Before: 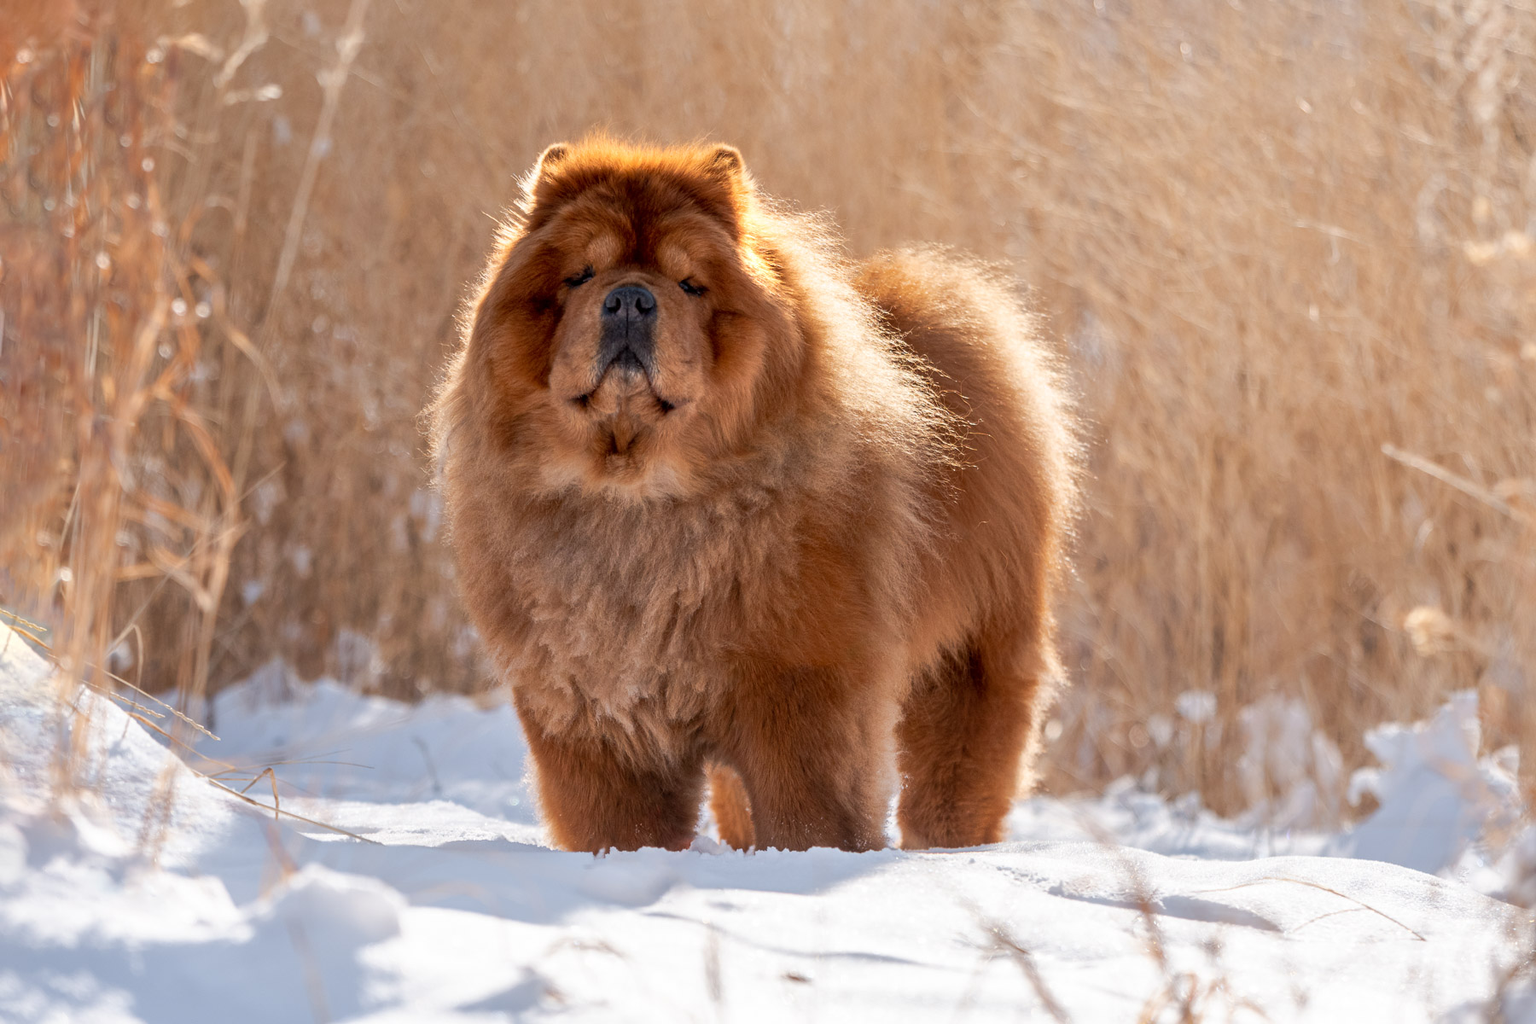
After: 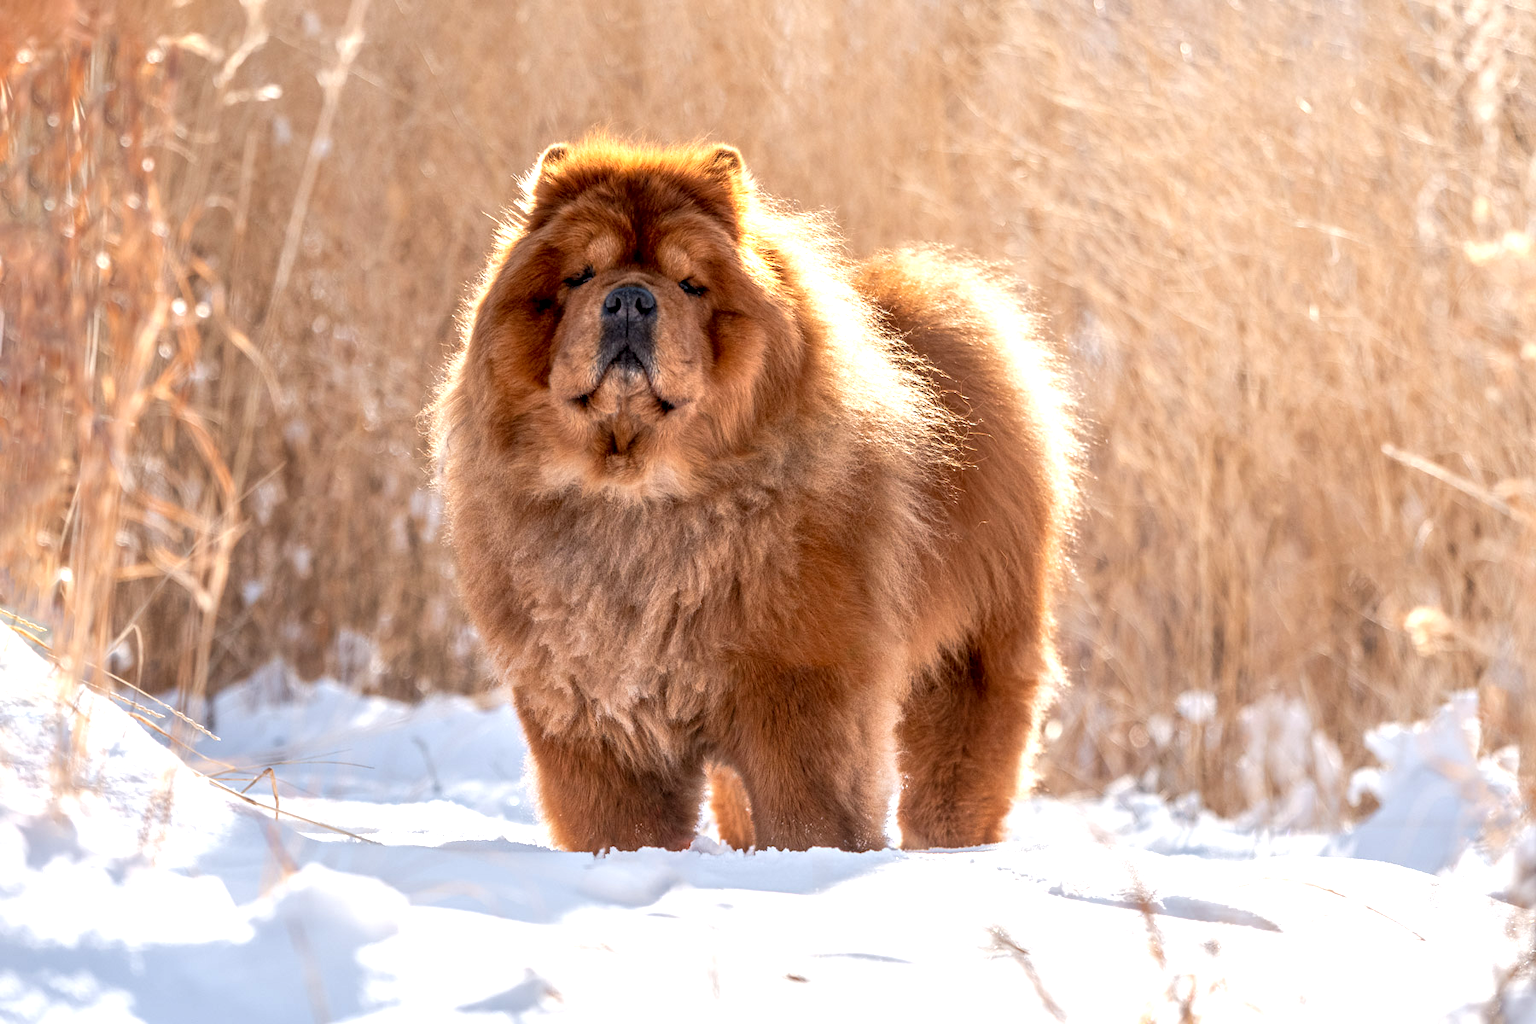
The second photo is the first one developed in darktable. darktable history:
local contrast: detail 130%
exposure: exposure 0.574 EV, compensate highlight preservation false
